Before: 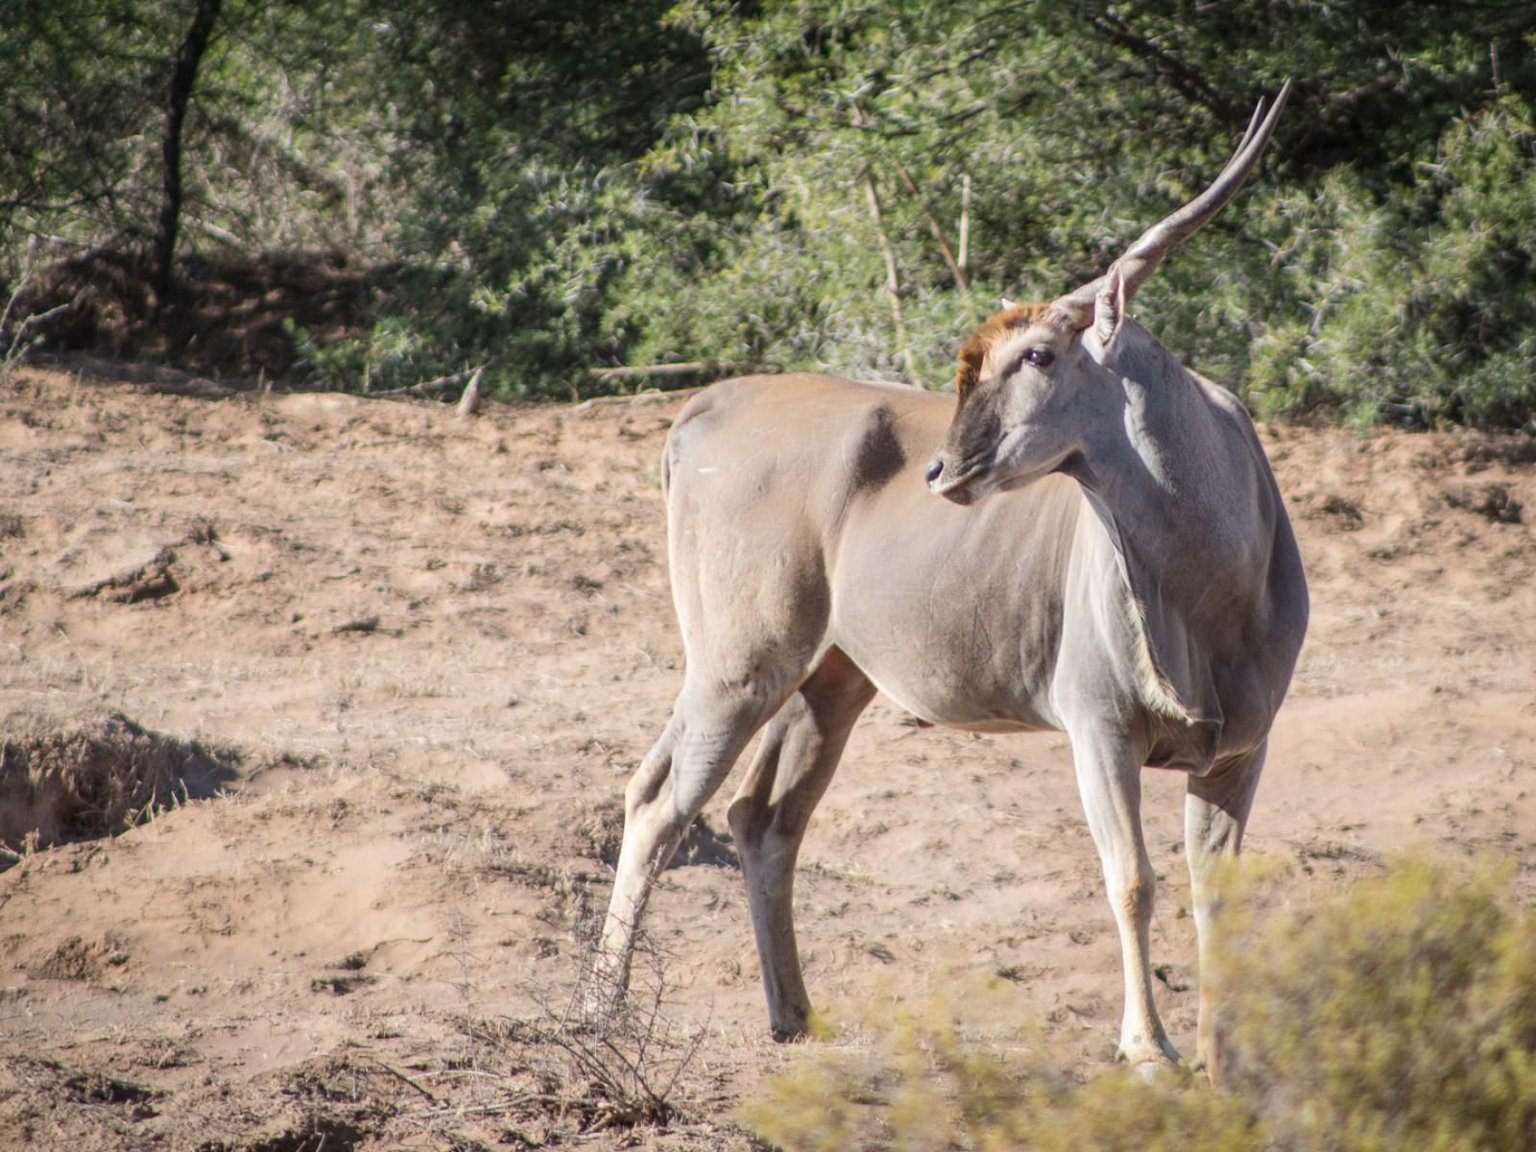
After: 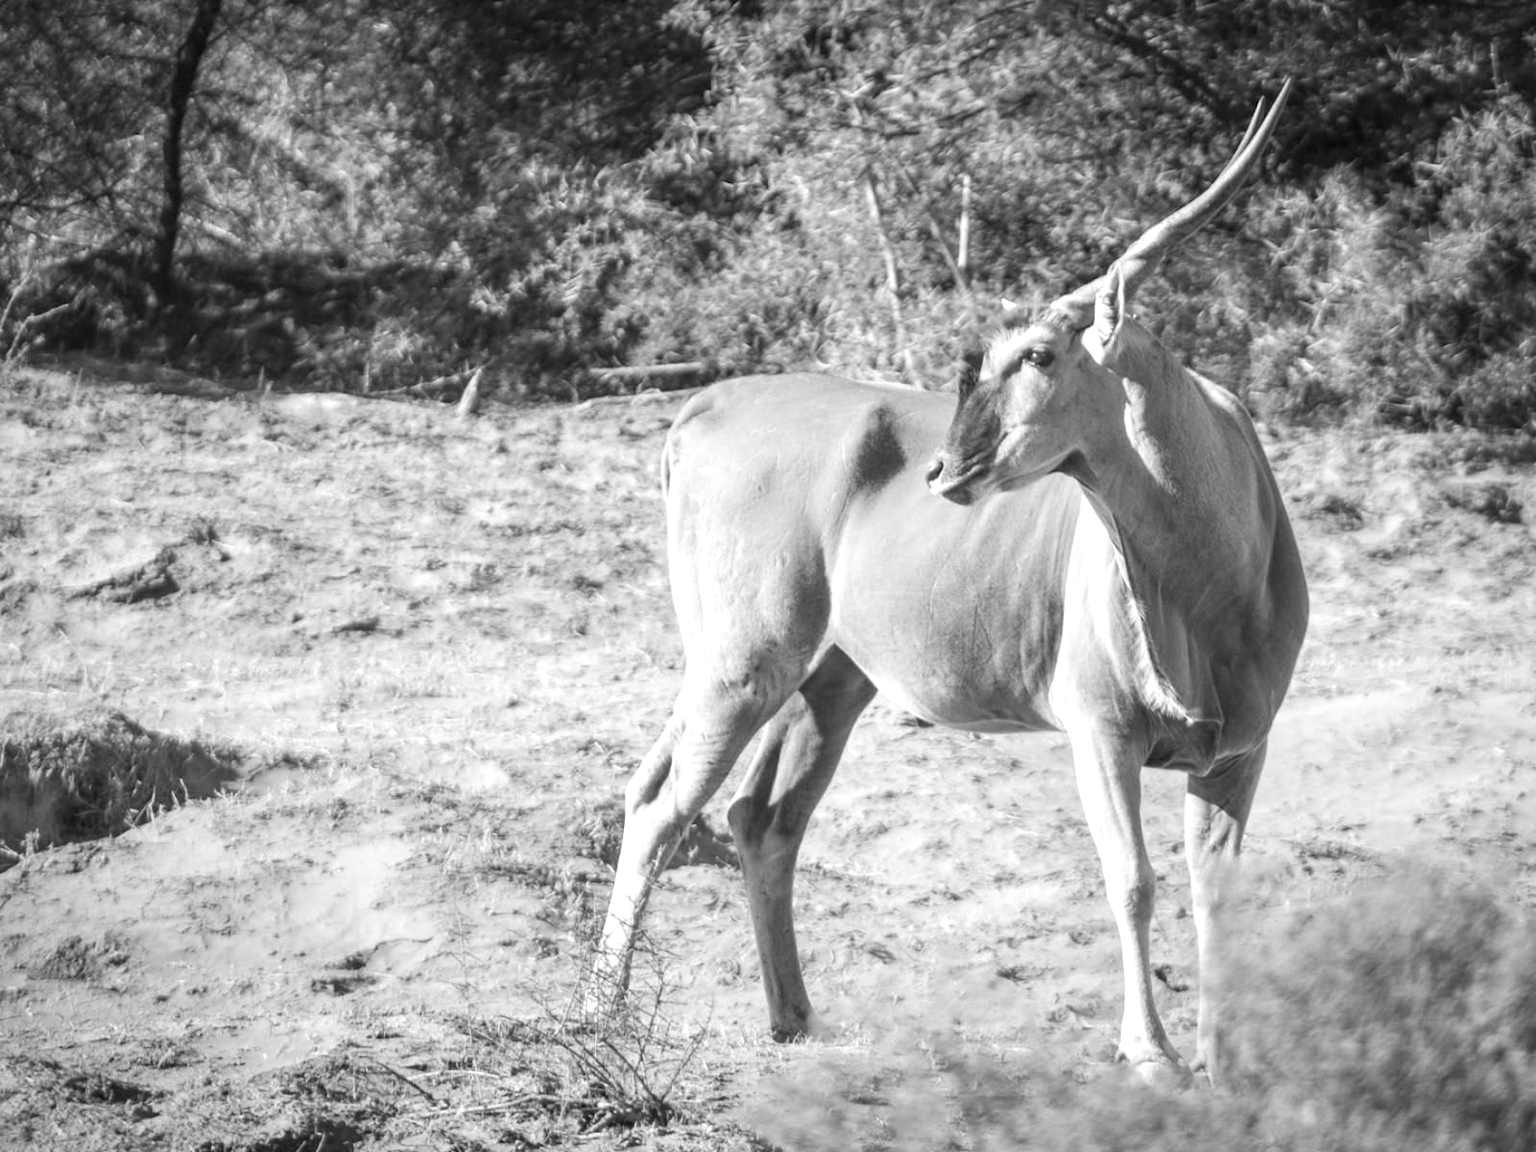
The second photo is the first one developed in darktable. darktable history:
color calibration: output gray [0.22, 0.42, 0.37, 0], illuminant custom, x 0.389, y 0.387, temperature 3801.79 K
exposure: black level correction 0, exposure 0.5 EV, compensate exposure bias true, compensate highlight preservation false
